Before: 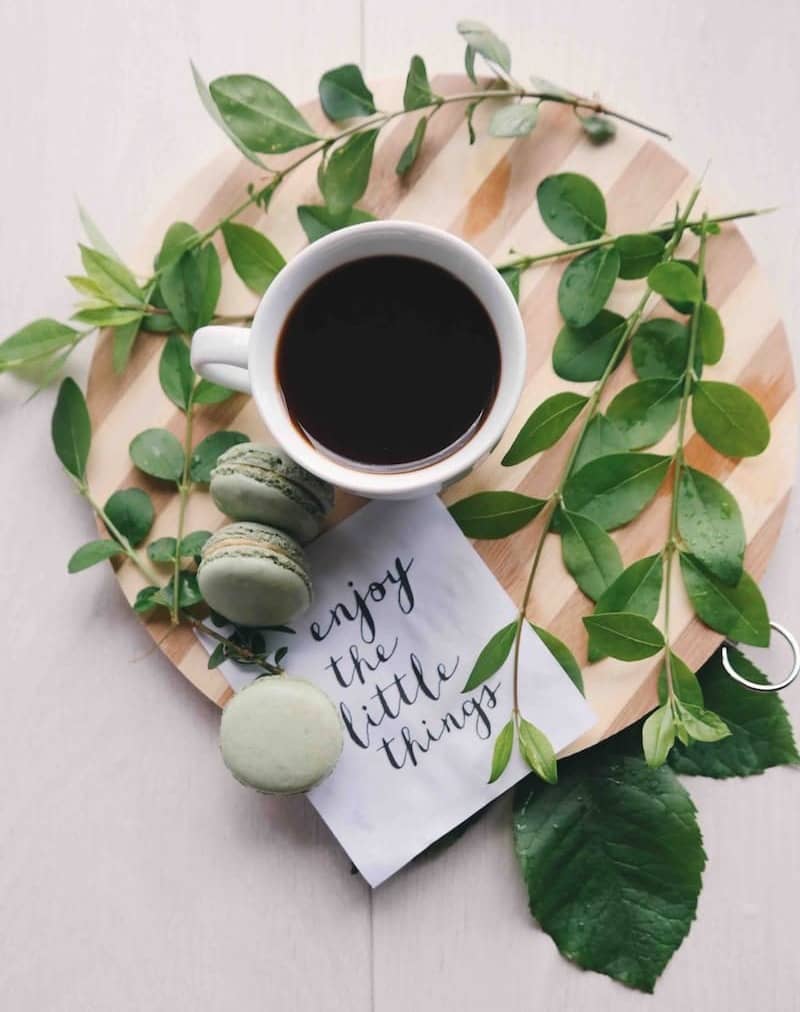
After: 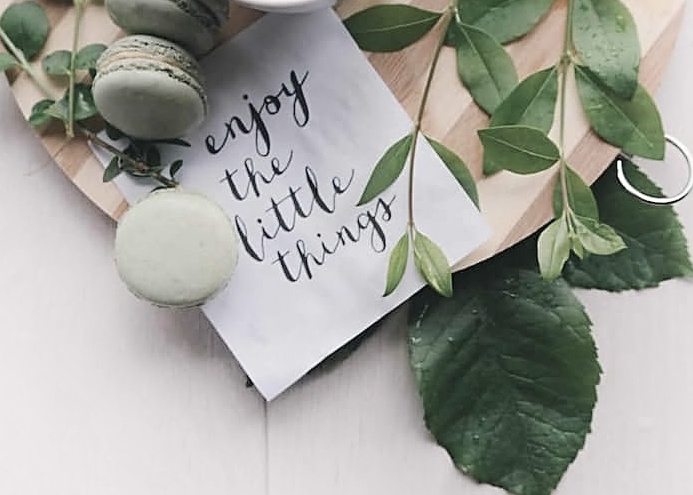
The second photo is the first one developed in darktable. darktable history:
contrast brightness saturation: contrast -0.05, saturation -0.41
shadows and highlights: highlights 70.7, soften with gaussian
crop and rotate: left 13.306%, top 48.129%, bottom 2.928%
sharpen: on, module defaults
